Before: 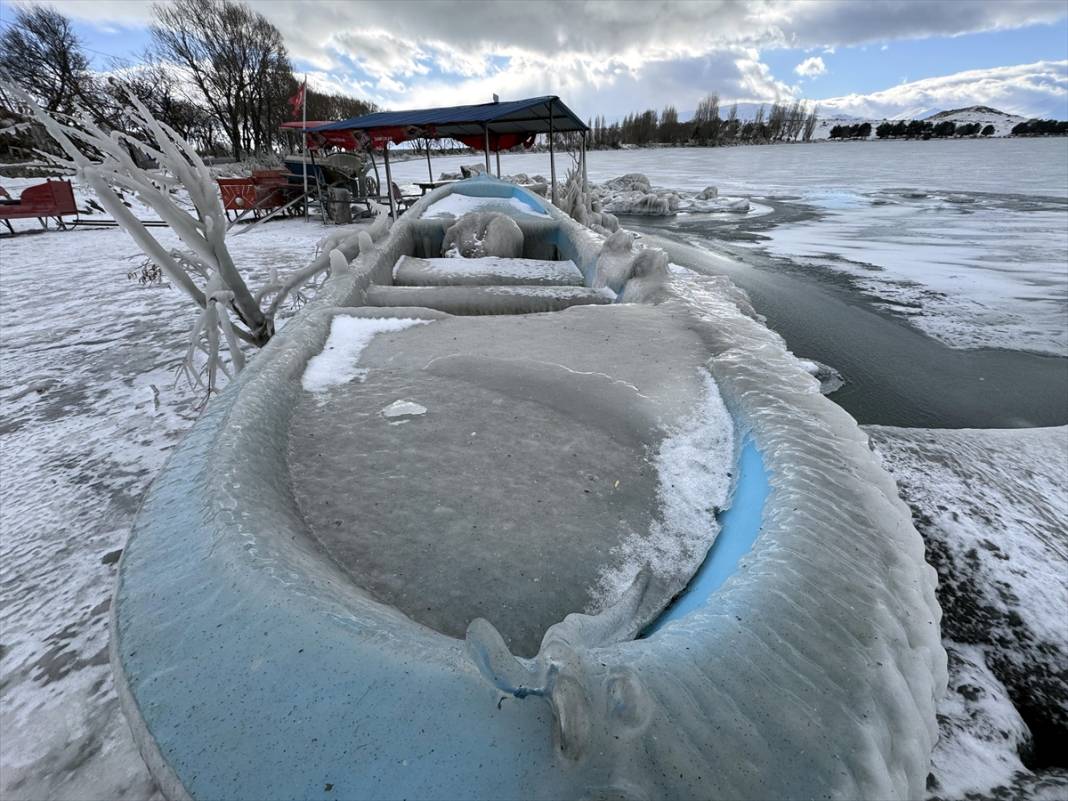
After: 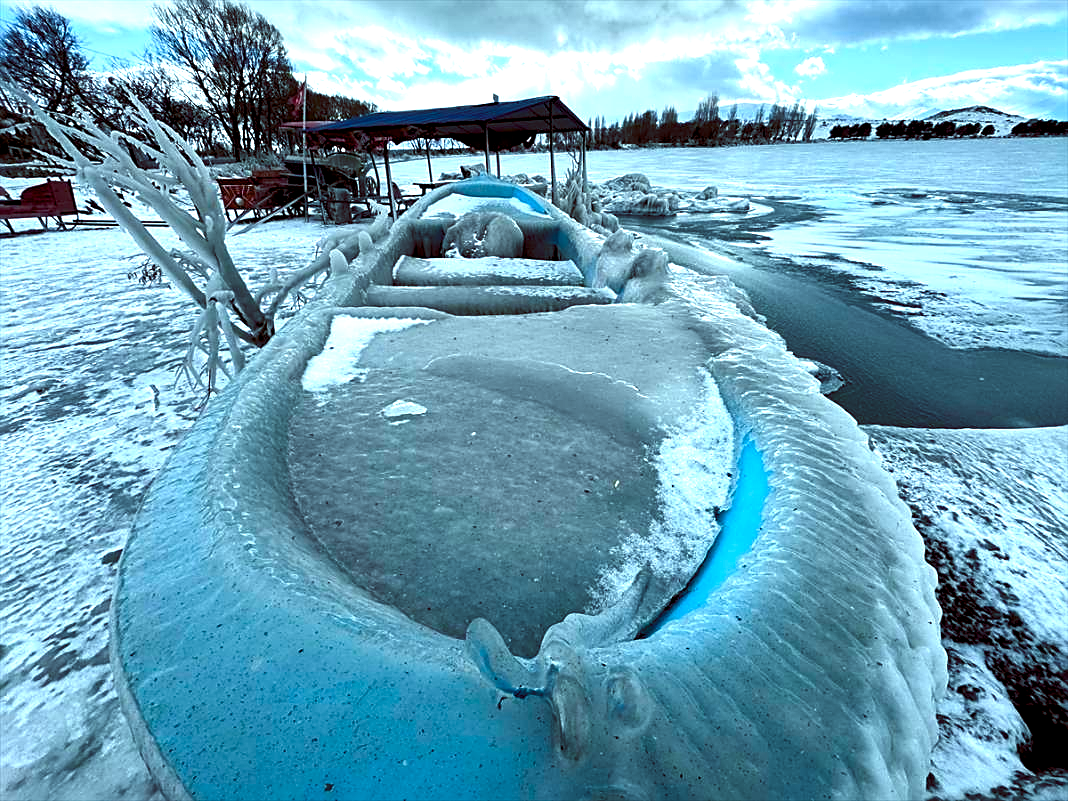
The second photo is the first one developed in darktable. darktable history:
sharpen: on, module defaults
color balance rgb: shadows lift › luminance -7.7%, shadows lift › chroma 2.13%, shadows lift › hue 200.79°, power › luminance -7.77%, power › chroma 2.27%, power › hue 220.69°, highlights gain › luminance 15.15%, highlights gain › chroma 4%, highlights gain › hue 209.35°, global offset › luminance -0.21%, global offset › chroma 0.27%, perceptual saturation grading › global saturation 24.42%, perceptual saturation grading › highlights -24.42%, perceptual saturation grading › mid-tones 24.42%, perceptual saturation grading › shadows 40%, perceptual brilliance grading › global brilliance -5%, perceptual brilliance grading › highlights 24.42%, perceptual brilliance grading › mid-tones 7%, perceptual brilliance grading › shadows -5%
